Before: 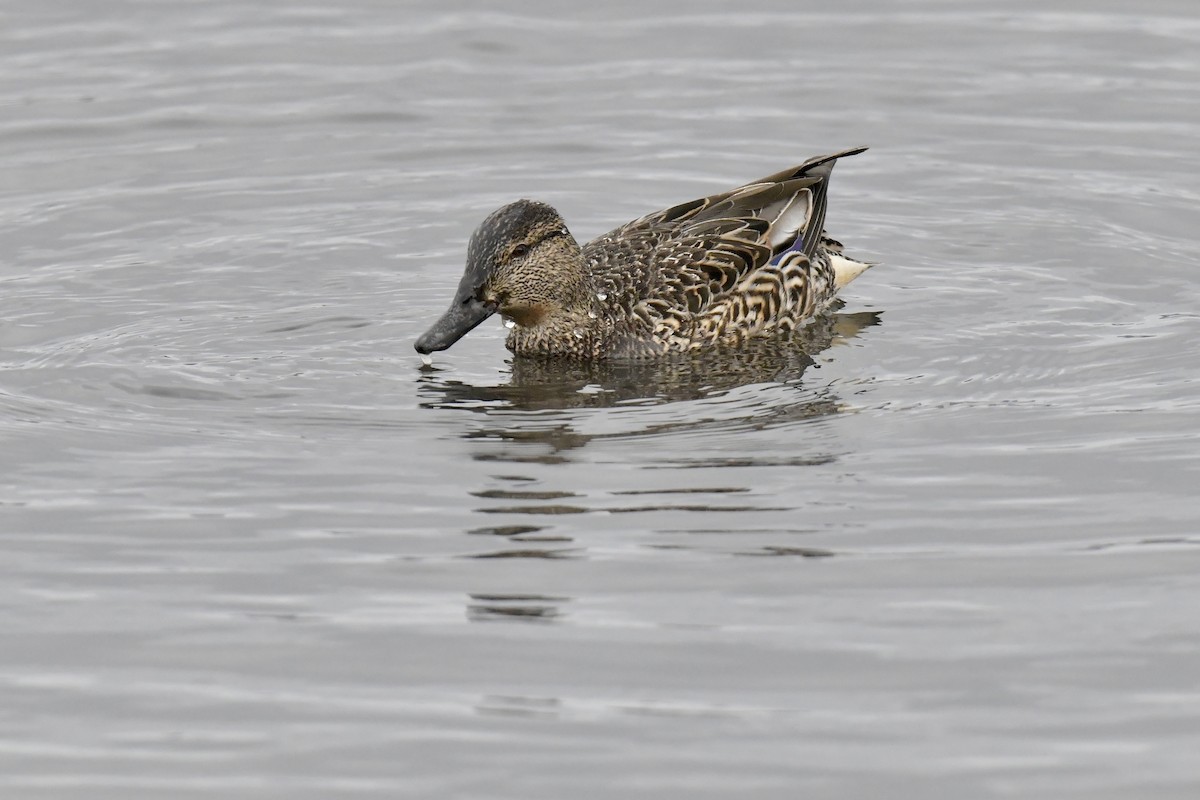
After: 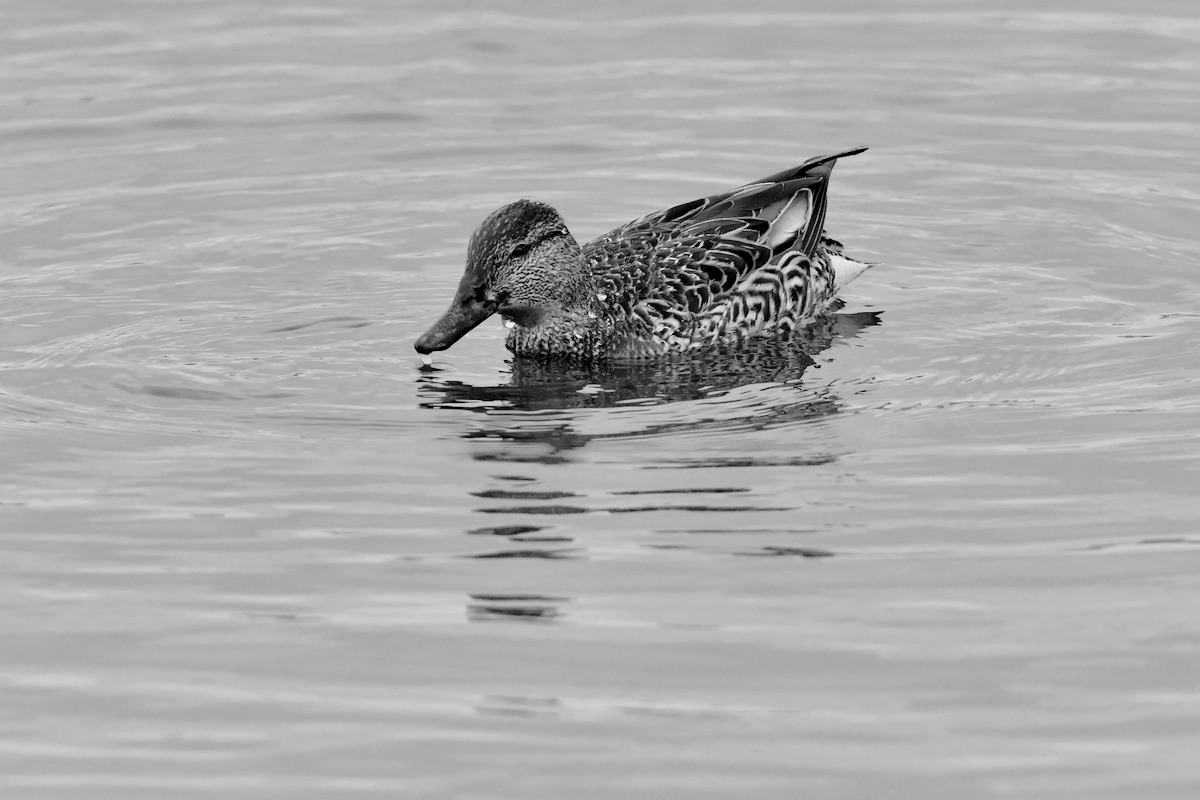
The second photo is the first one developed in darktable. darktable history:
filmic rgb: black relative exposure -5.1 EV, white relative exposure 3.19 EV, threshold -0.313 EV, transition 3.19 EV, structure ↔ texture 99.35%, hardness 3.48, contrast 1.2, highlights saturation mix -48.8%, color science v4 (2020), enable highlight reconstruction true
